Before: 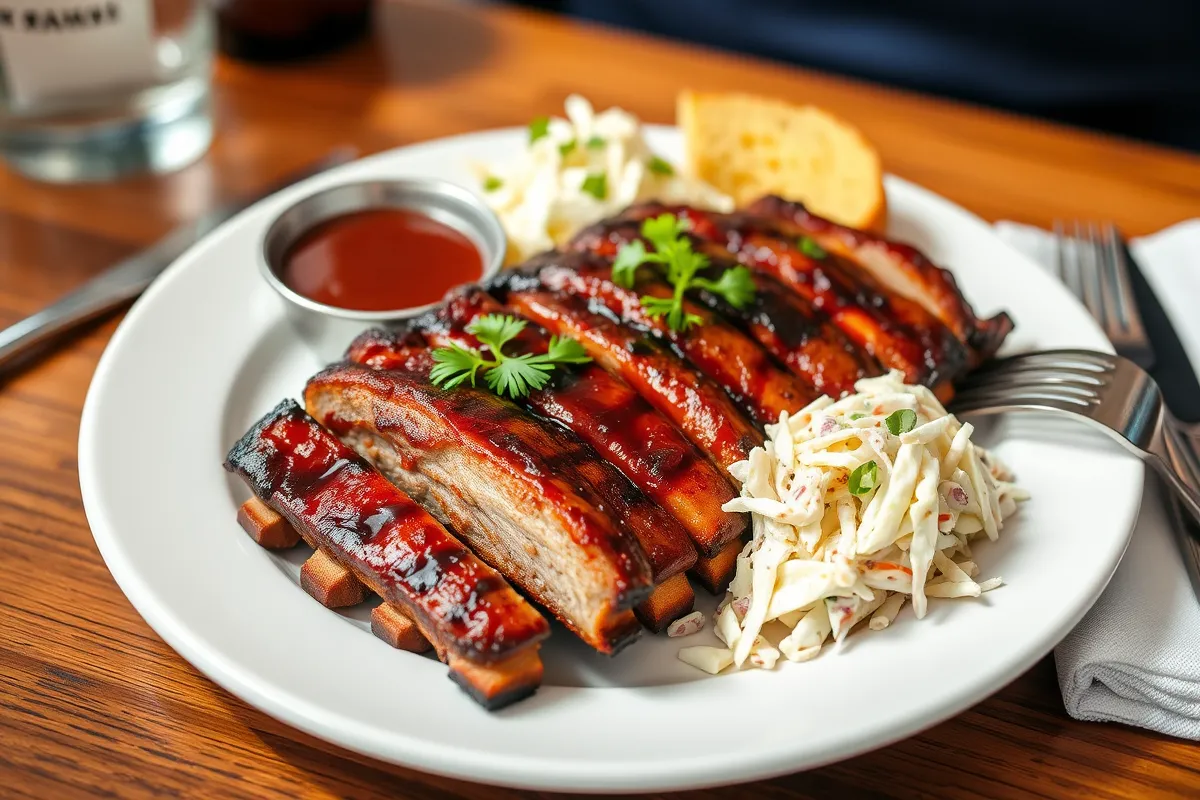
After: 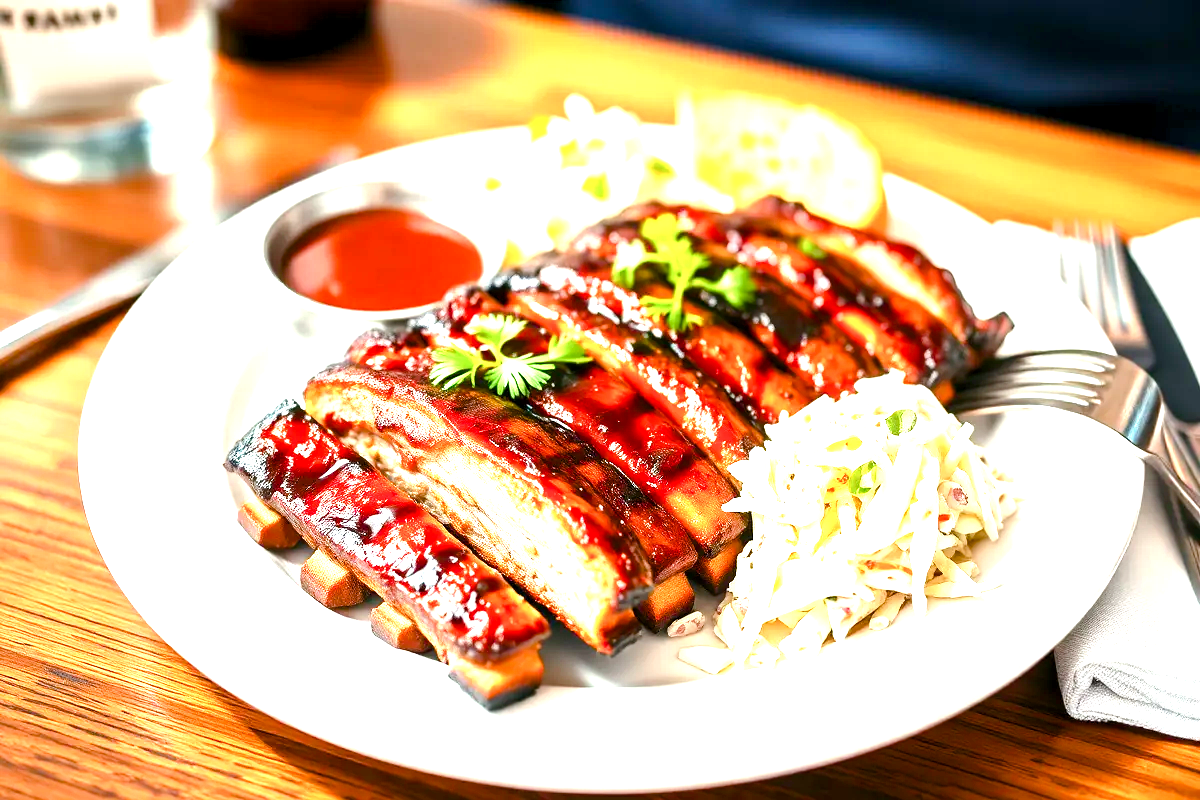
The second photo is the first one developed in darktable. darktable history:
color balance rgb: perceptual saturation grading › global saturation 20%, perceptual saturation grading › highlights -25%, perceptual saturation grading › shadows 50%
tone equalizer: -8 EV -0.417 EV, -7 EV -0.389 EV, -6 EV -0.333 EV, -5 EV -0.222 EV, -3 EV 0.222 EV, -2 EV 0.333 EV, -1 EV 0.389 EV, +0 EV 0.417 EV, edges refinement/feathering 500, mask exposure compensation -1.25 EV, preserve details no
exposure: black level correction 0.001, exposure 1.646 EV, compensate exposure bias true, compensate highlight preservation false
